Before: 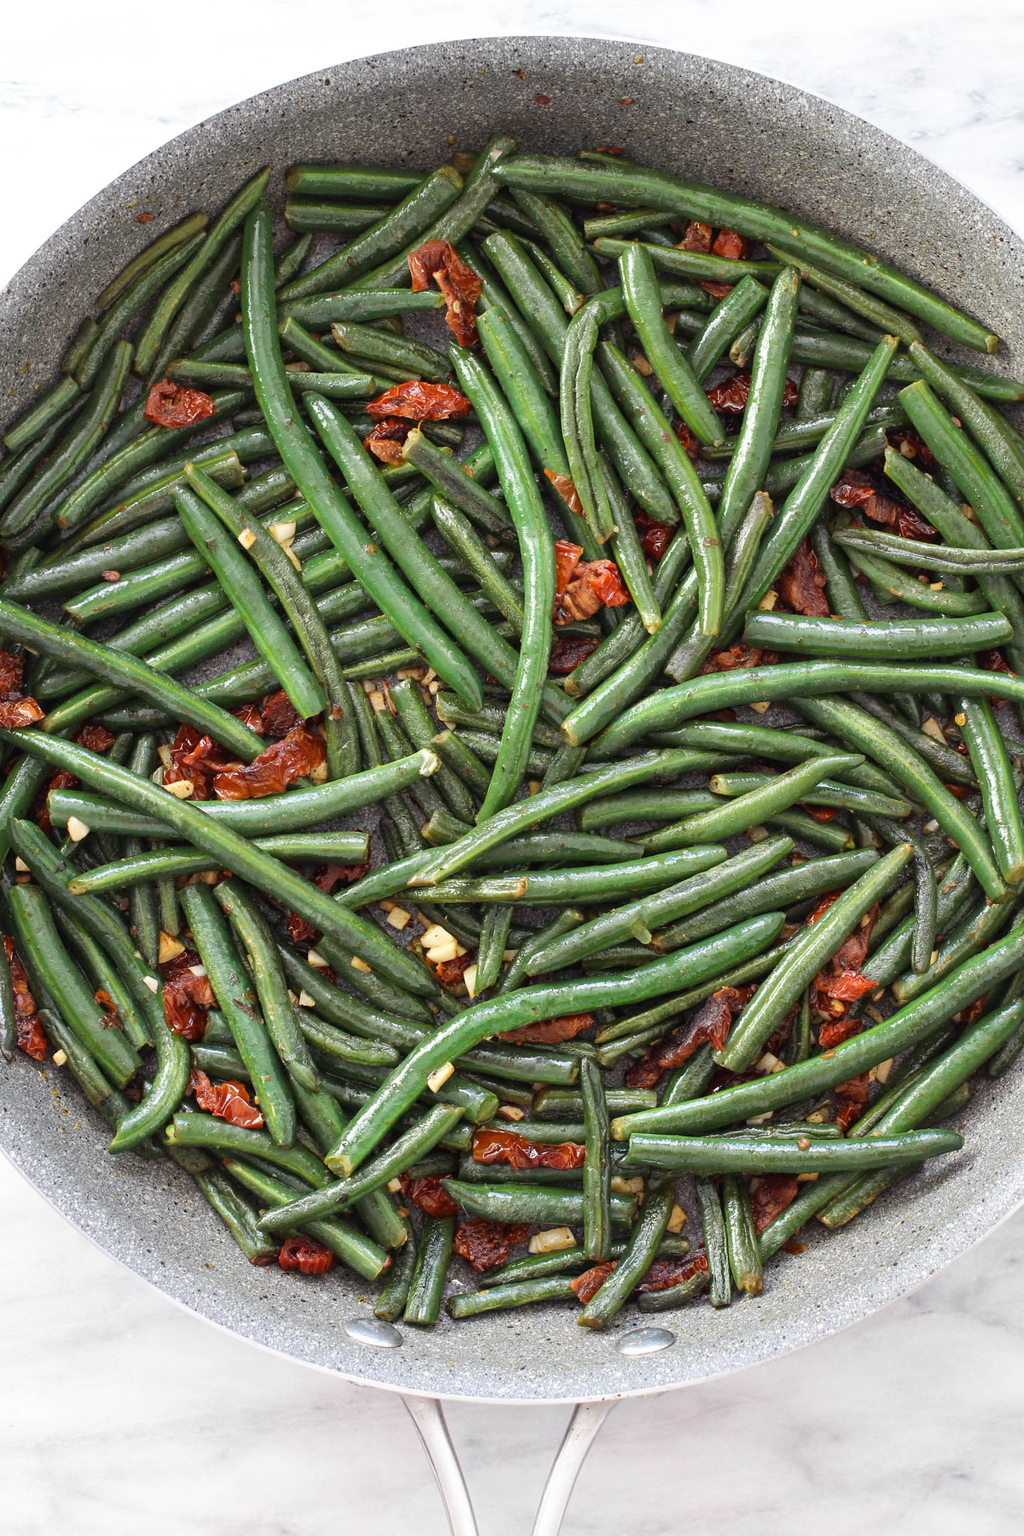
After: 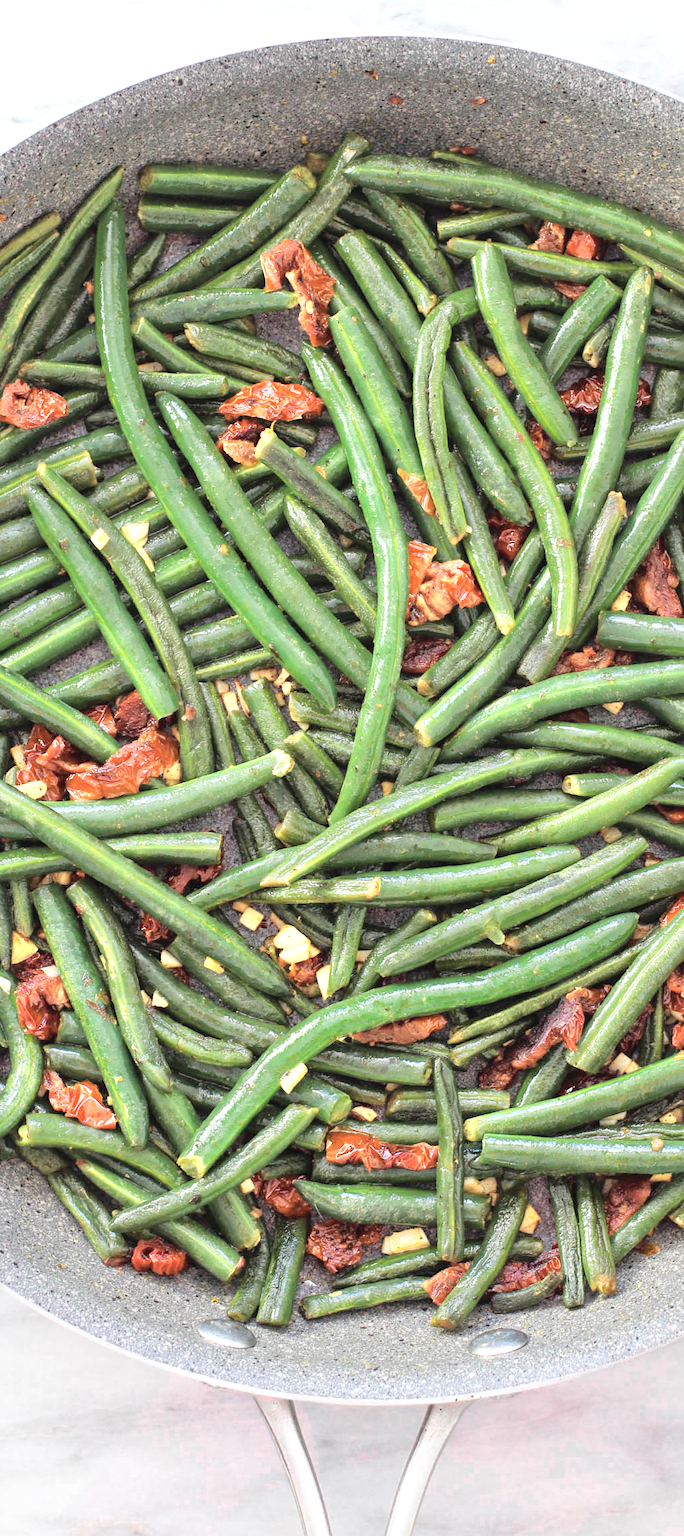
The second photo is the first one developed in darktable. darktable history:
contrast brightness saturation: brightness 0.141
tone equalizer: -8 EV 0.007 EV, -7 EV -0.026 EV, -6 EV 0.013 EV, -5 EV 0.049 EV, -4 EV 0.296 EV, -3 EV 0.632 EV, -2 EV 0.571 EV, -1 EV 0.194 EV, +0 EV 0.054 EV
crop and rotate: left 14.417%, right 18.741%
shadows and highlights: shadows 29.51, highlights -30.49, low approximation 0.01, soften with gaussian
color zones: curves: ch0 [(0, 0.6) (0.129, 0.585) (0.193, 0.596) (0.429, 0.5) (0.571, 0.5) (0.714, 0.5) (0.857, 0.5) (1, 0.6)]; ch1 [(0, 0.453) (0.112, 0.245) (0.213, 0.252) (0.429, 0.233) (0.571, 0.231) (0.683, 0.242) (0.857, 0.296) (1, 0.453)]
local contrast: mode bilateral grid, contrast 10, coarseness 24, detail 115%, midtone range 0.2
color correction: highlights b* 0.038, saturation 2.14
